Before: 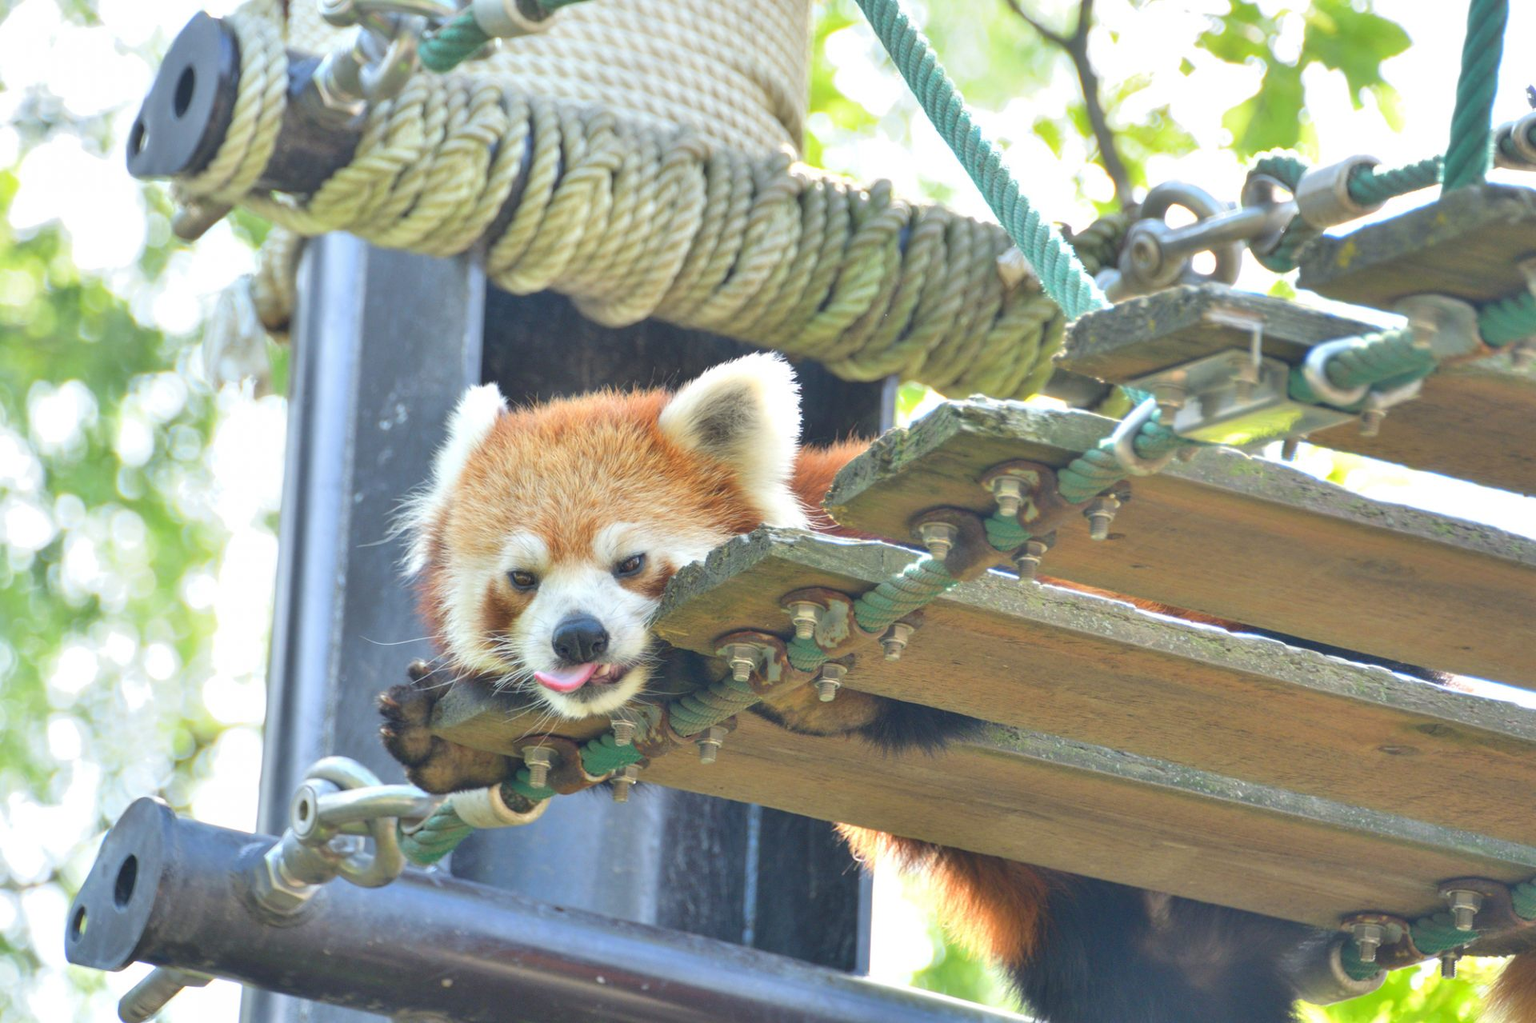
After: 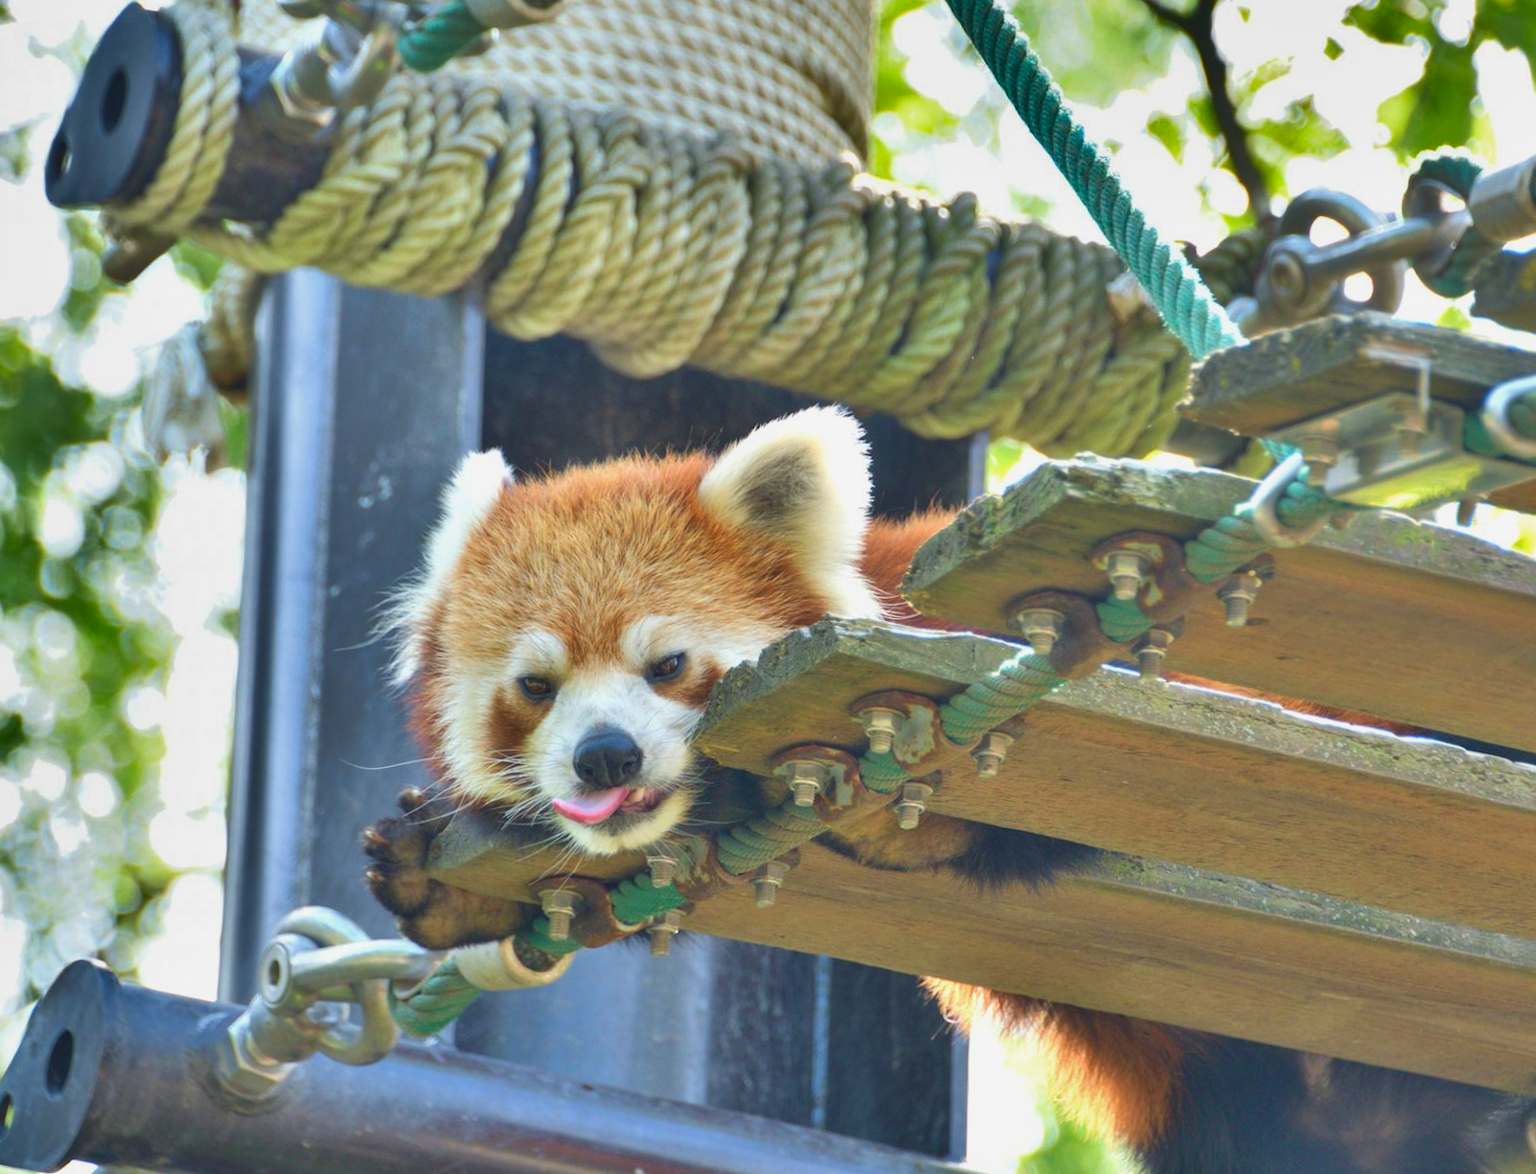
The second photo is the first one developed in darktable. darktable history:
shadows and highlights: white point adjustment -3.64, highlights -63.34, highlights color adjustment 42%, soften with gaussian
crop and rotate: angle 1°, left 4.281%, top 0.642%, right 11.383%, bottom 2.486%
velvia: on, module defaults
